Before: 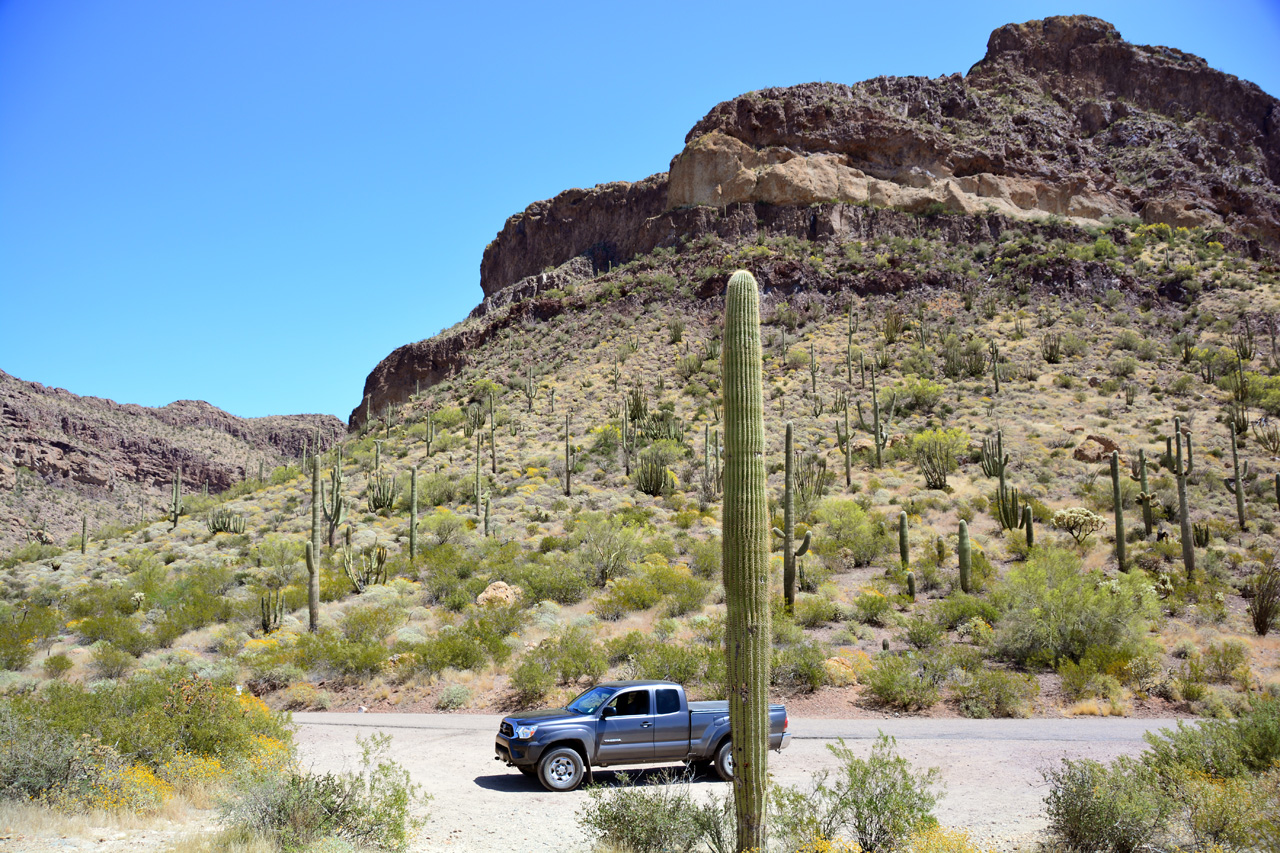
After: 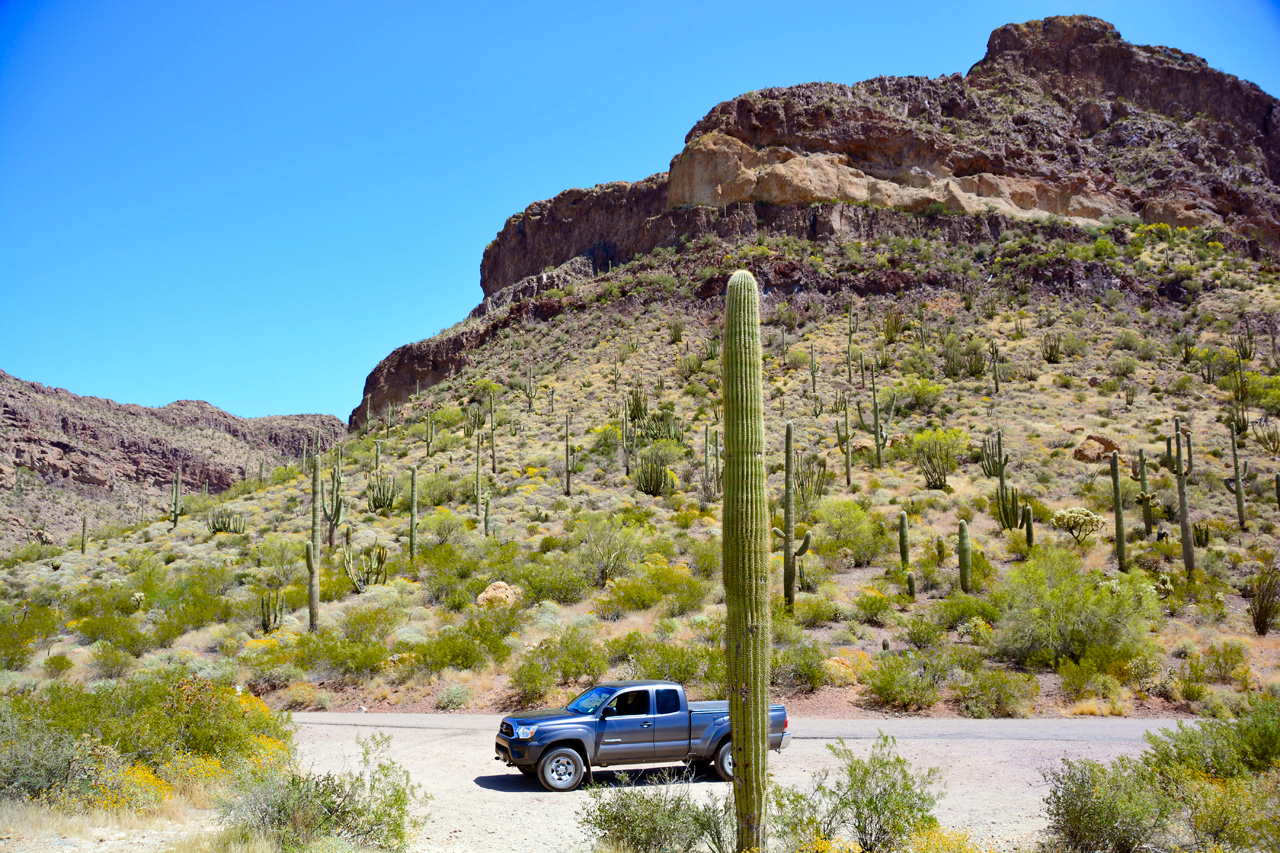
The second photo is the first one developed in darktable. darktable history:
color balance rgb: perceptual saturation grading › global saturation 35%, perceptual saturation grading › highlights -25%, perceptual saturation grading › shadows 25%, global vibrance 10%
exposure: compensate highlight preservation false
